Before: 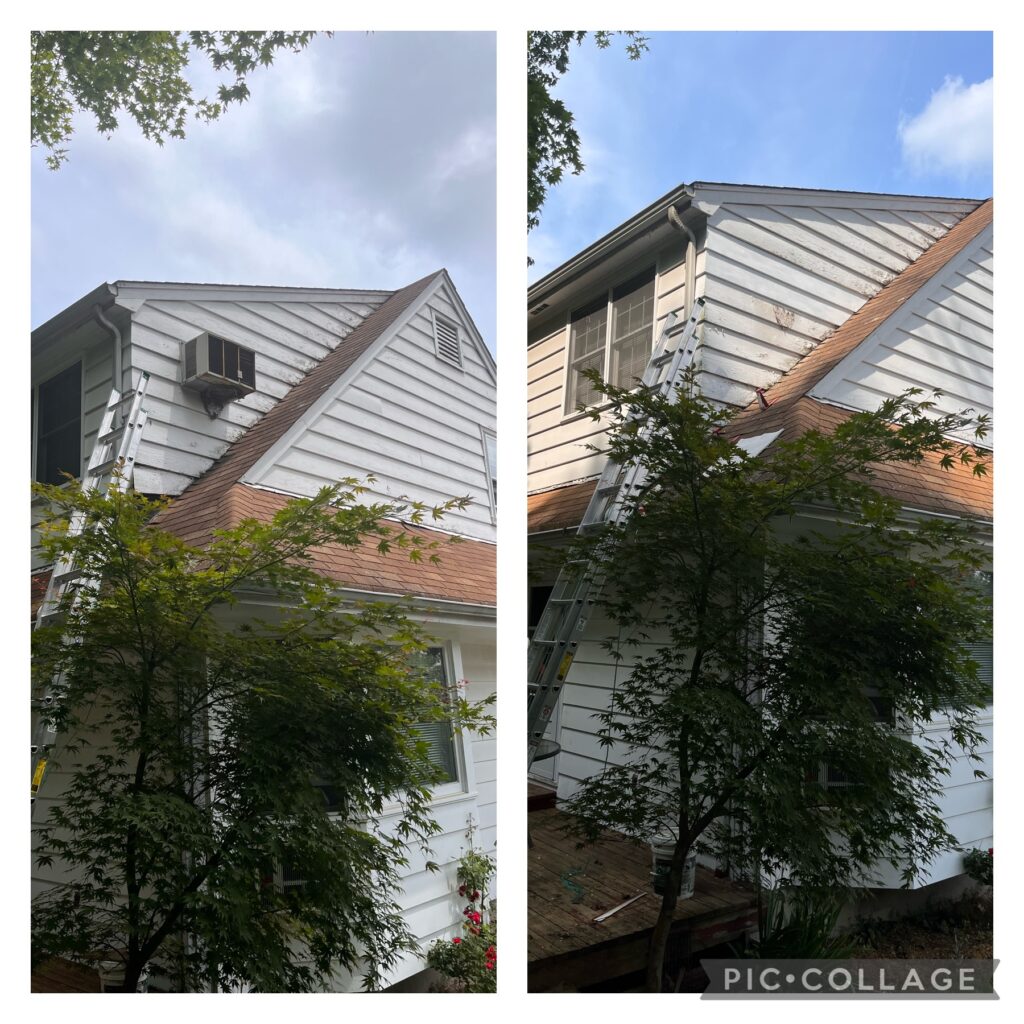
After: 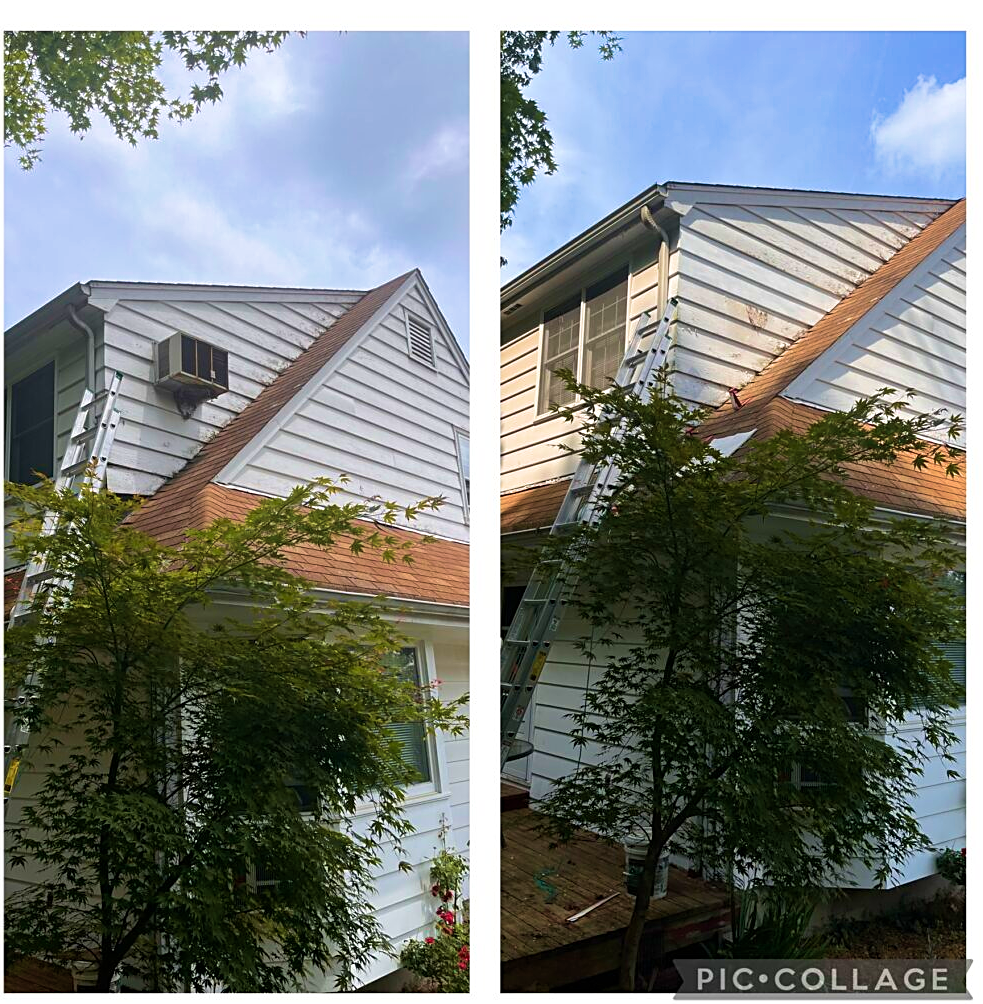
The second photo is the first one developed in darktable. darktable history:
sharpen: on, module defaults
velvia: strength 75%
crop and rotate: left 2.732%, right 1.241%, bottom 1.95%
